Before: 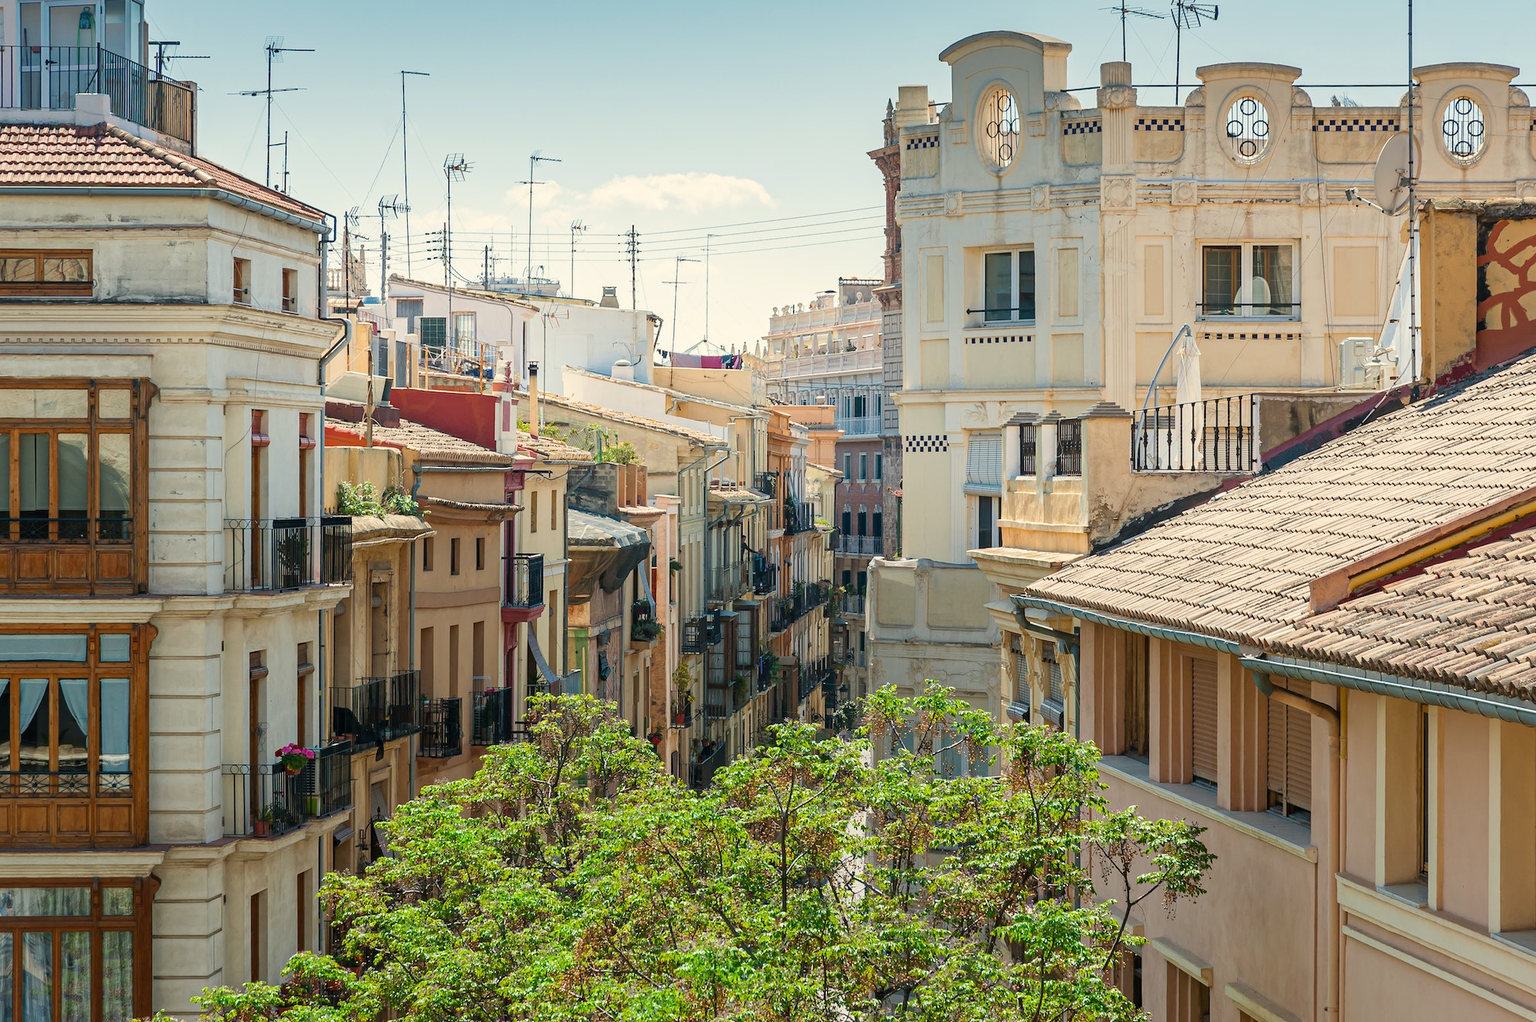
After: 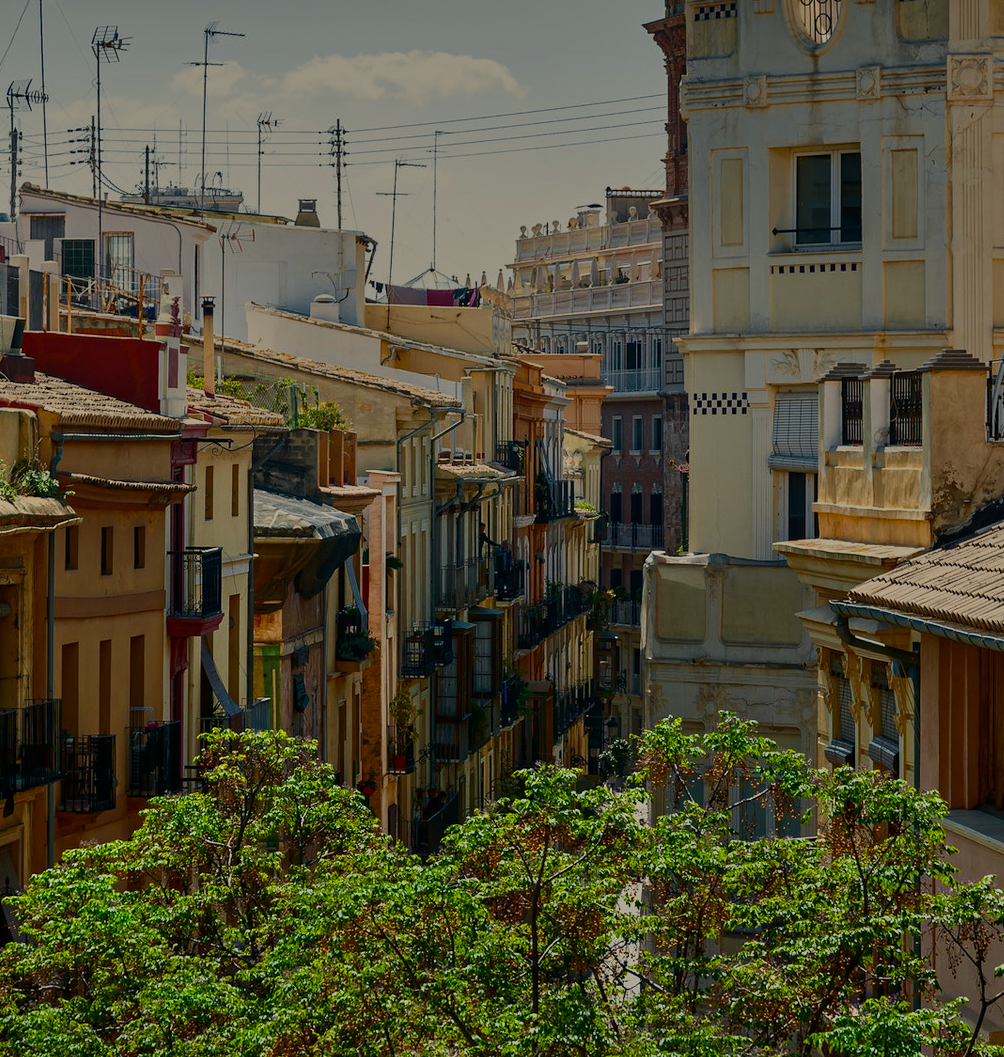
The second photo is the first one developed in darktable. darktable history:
contrast brightness saturation: contrast 0.281
color zones: curves: ch0 [(0.224, 0.526) (0.75, 0.5)]; ch1 [(0.055, 0.526) (0.224, 0.761) (0.377, 0.526) (0.75, 0.5)]
exposure: exposure -1.946 EV, compensate exposure bias true, compensate highlight preservation false
crop and rotate: angle 0.019°, left 24.326%, top 13.082%, right 25.429%, bottom 7.428%
shadows and highlights: highlights color adjustment 0.624%, soften with gaussian
